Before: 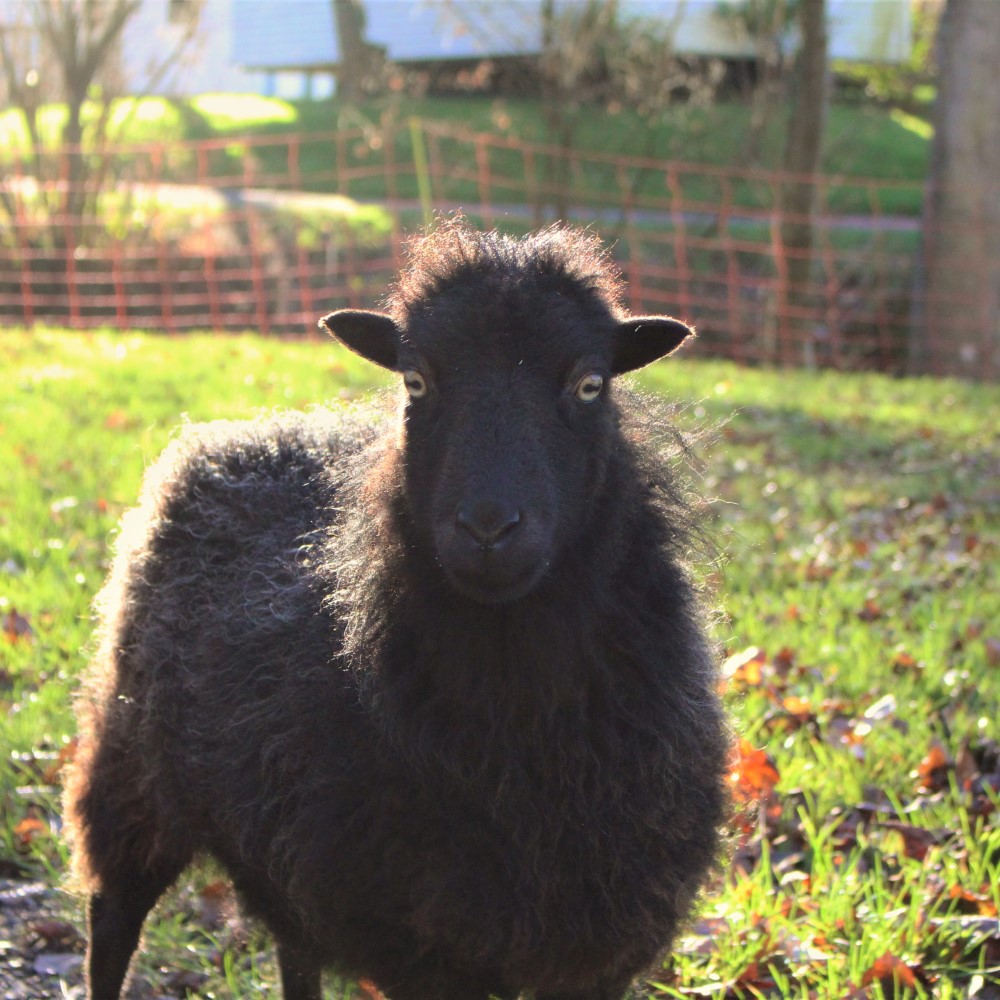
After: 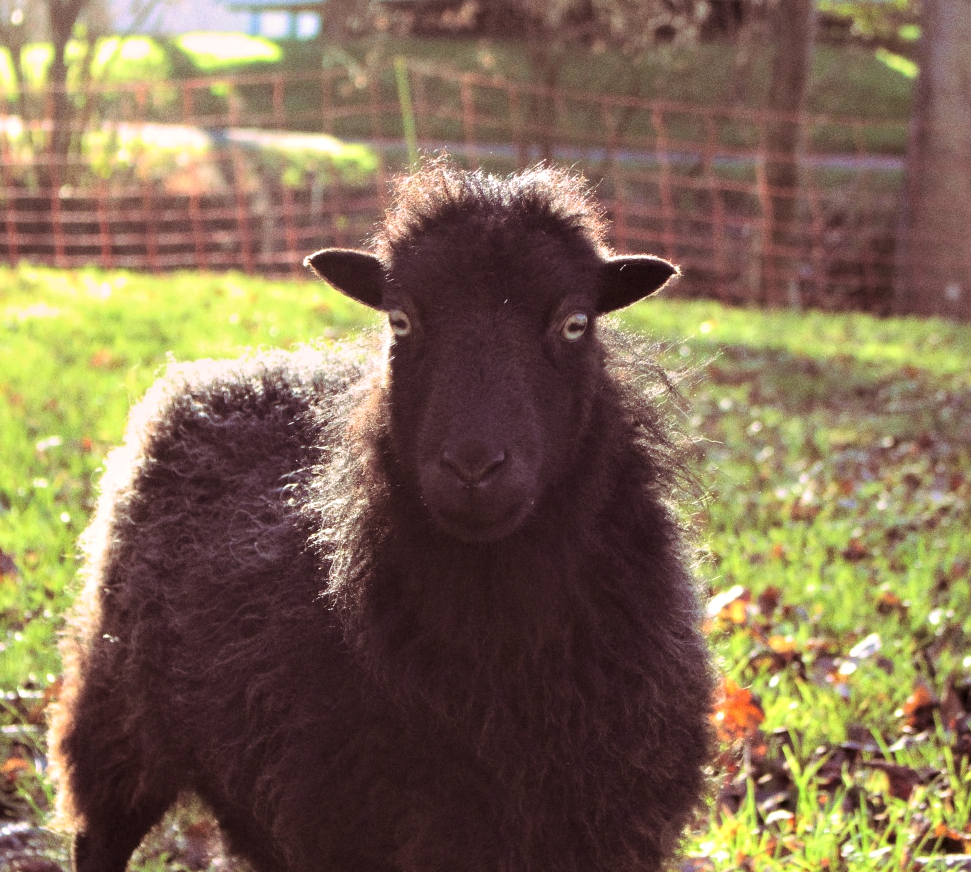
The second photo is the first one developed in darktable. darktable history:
split-toning: highlights › hue 298.8°, highlights › saturation 0.73, compress 41.76%
grain: on, module defaults
crop: left 1.507%, top 6.147%, right 1.379%, bottom 6.637%
contrast equalizer: y [[0.524, 0.538, 0.547, 0.548, 0.538, 0.524], [0.5 ×6], [0.5 ×6], [0 ×6], [0 ×6]]
